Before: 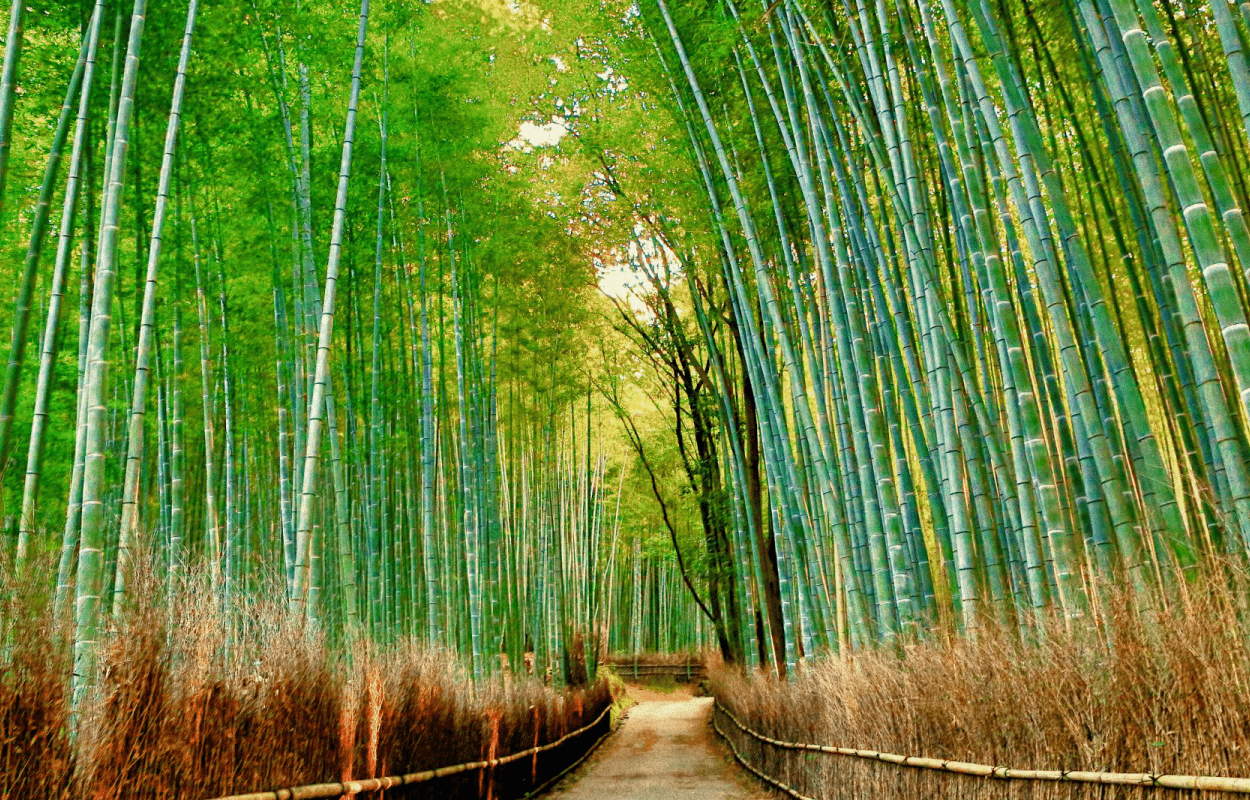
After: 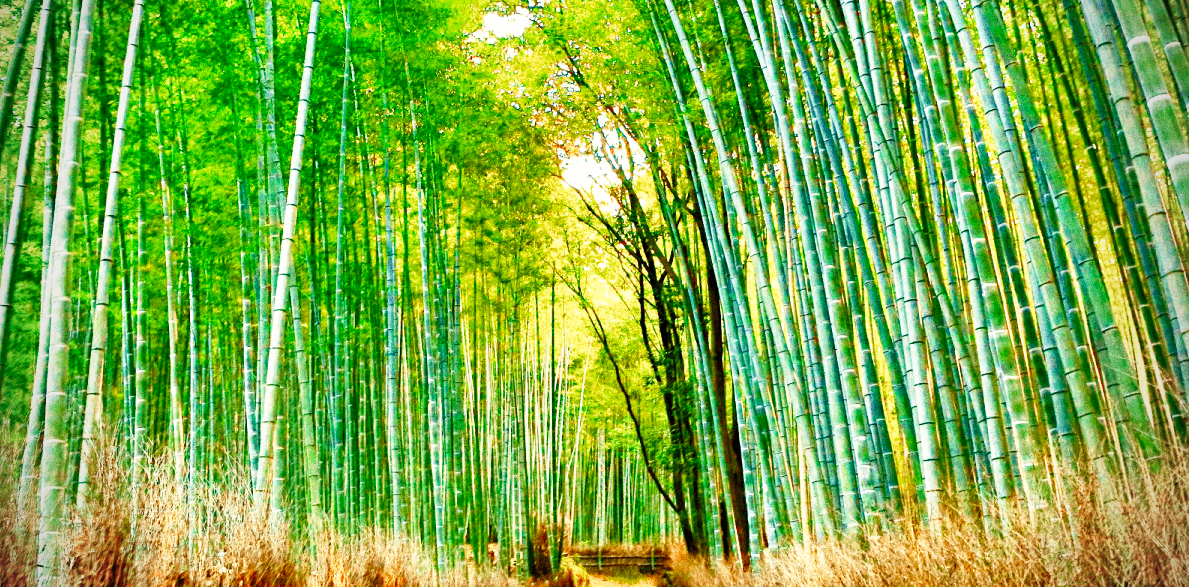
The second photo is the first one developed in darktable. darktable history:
crop and rotate: left 2.938%, top 13.73%, right 1.911%, bottom 12.774%
base curve: curves: ch0 [(0, 0) (0.026, 0.03) (0.109, 0.232) (0.351, 0.748) (0.669, 0.968) (1, 1)], preserve colors none
shadows and highlights: low approximation 0.01, soften with gaussian
vignetting: brightness -0.703, saturation -0.479
